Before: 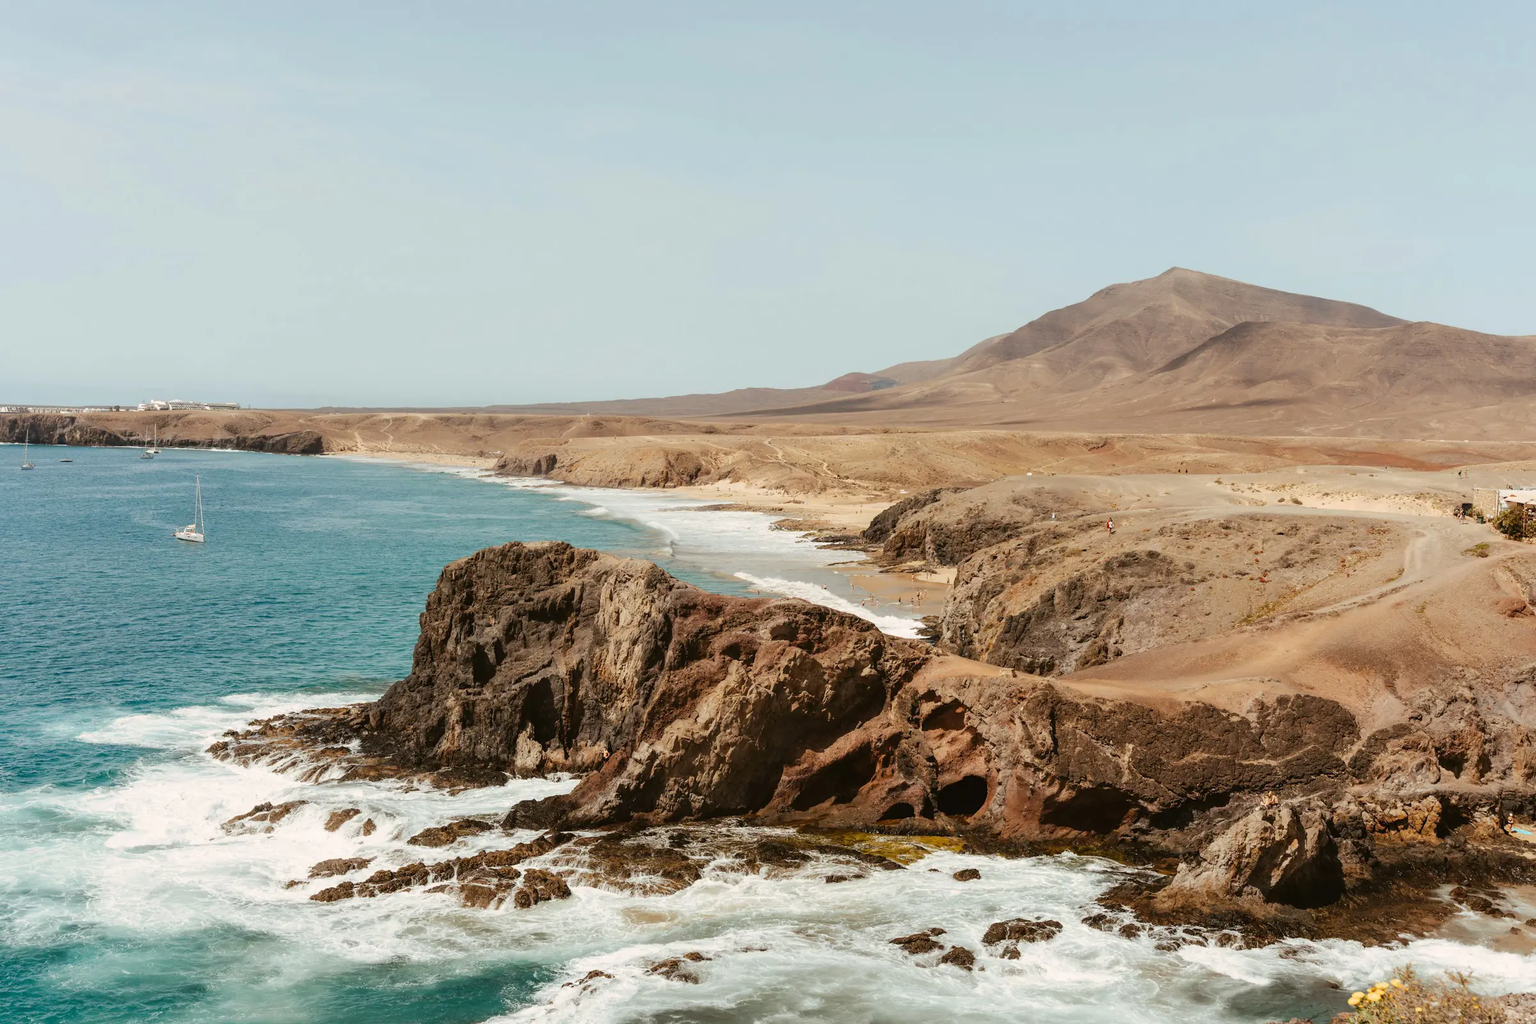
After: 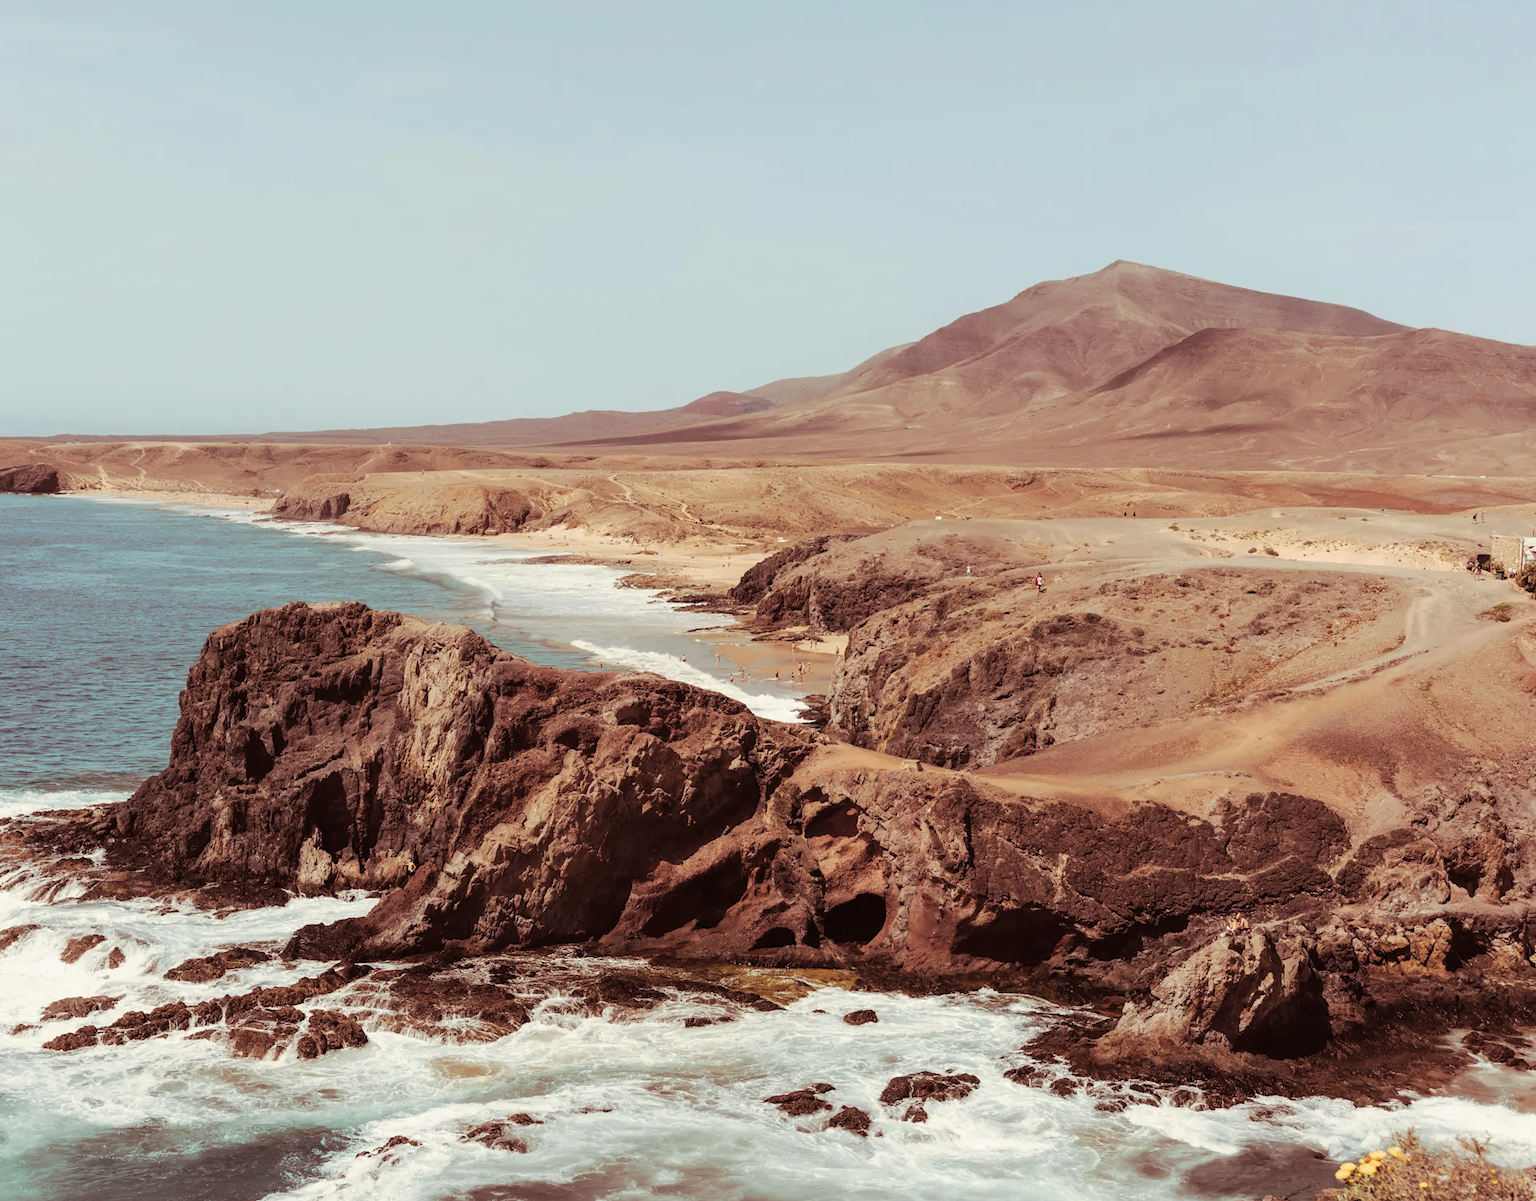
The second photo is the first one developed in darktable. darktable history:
split-toning: shadows › hue 360°
crop and rotate: left 17.959%, top 5.771%, right 1.742%
